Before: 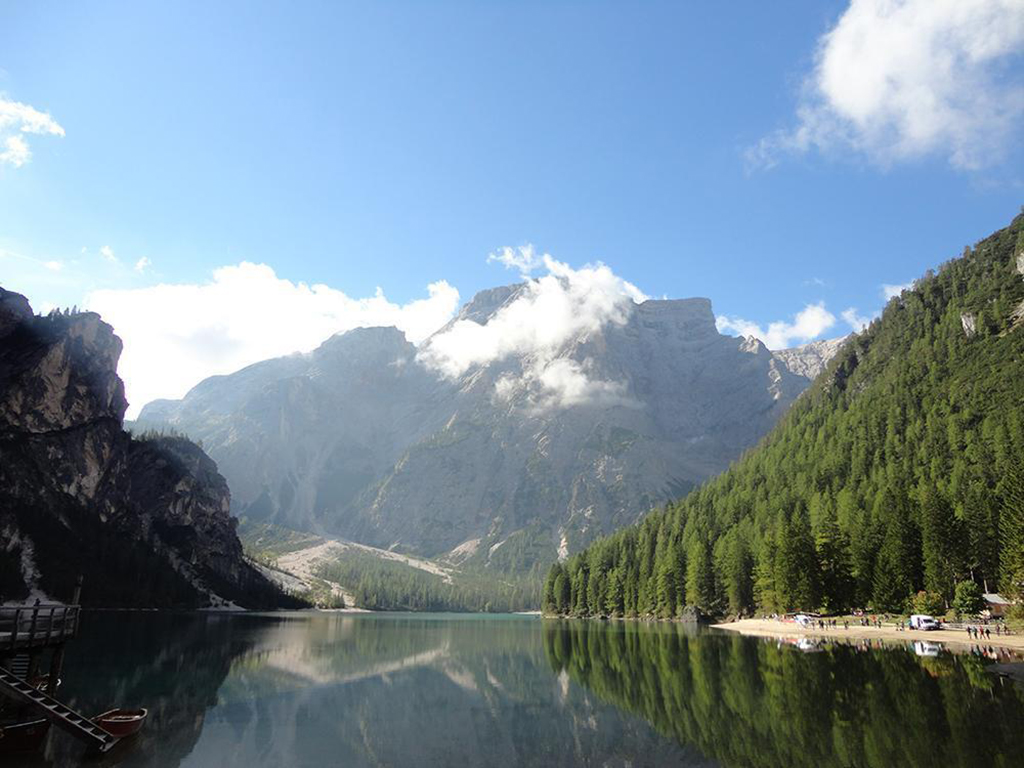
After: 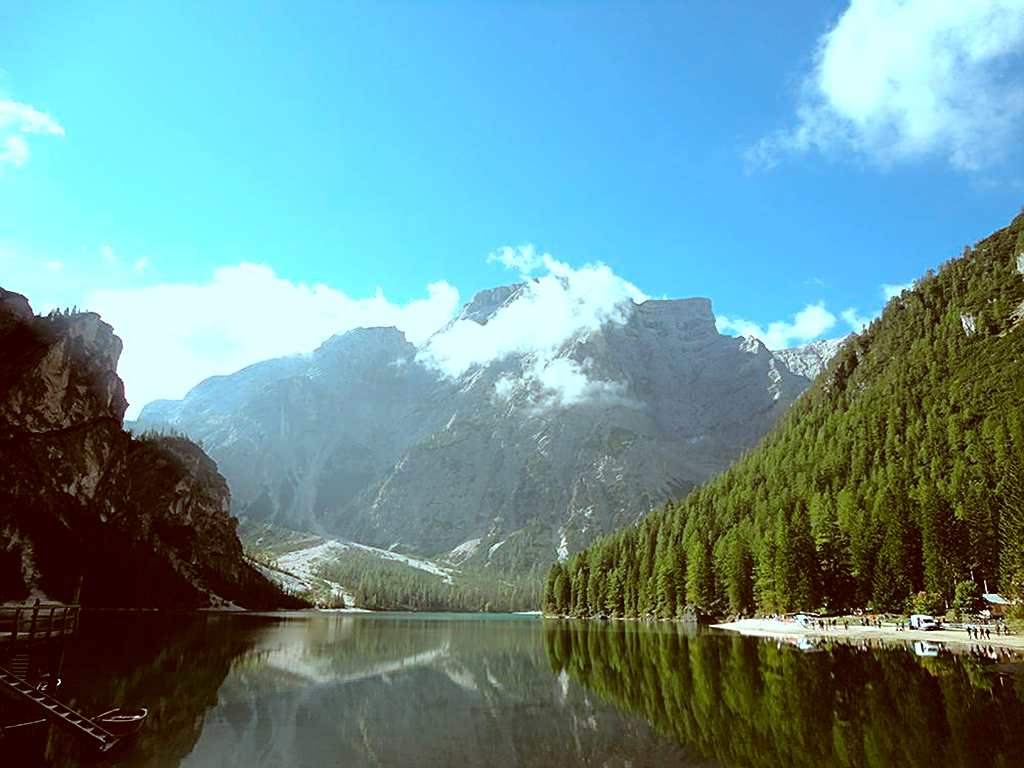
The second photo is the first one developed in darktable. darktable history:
color balance rgb: linear chroma grading › global chroma 10%, global vibrance 10%, contrast 15%, saturation formula JzAzBz (2021)
sharpen: on, module defaults
color correction: highlights a* -14.62, highlights b* -16.22, shadows a* 10.12, shadows b* 29.4
